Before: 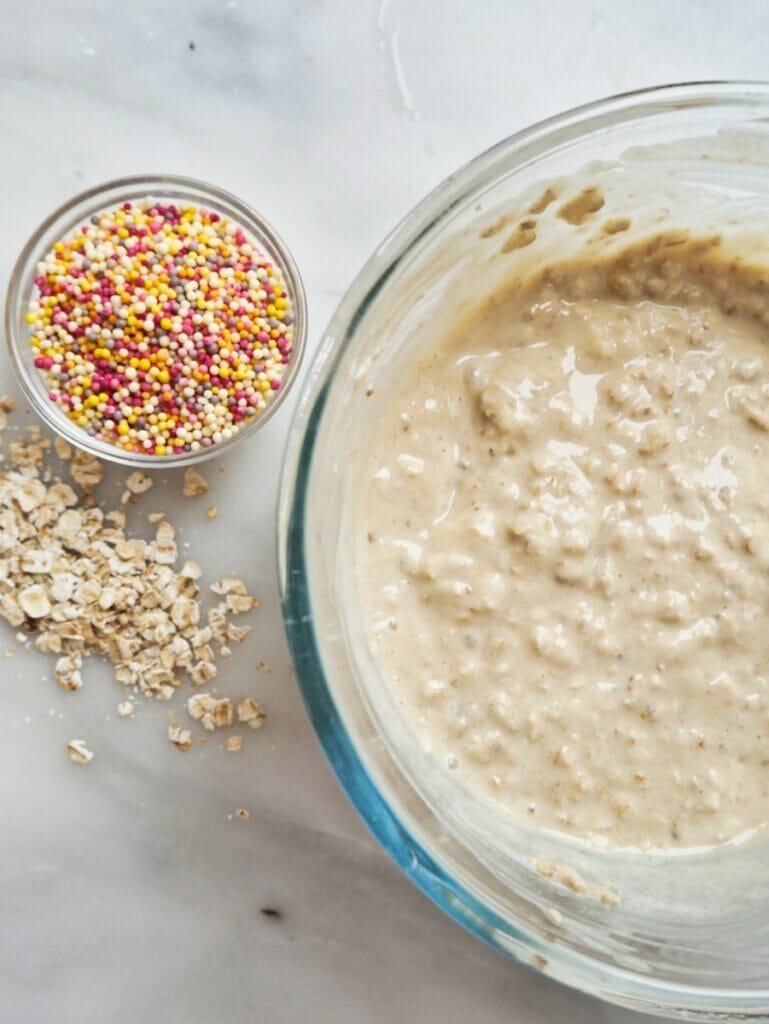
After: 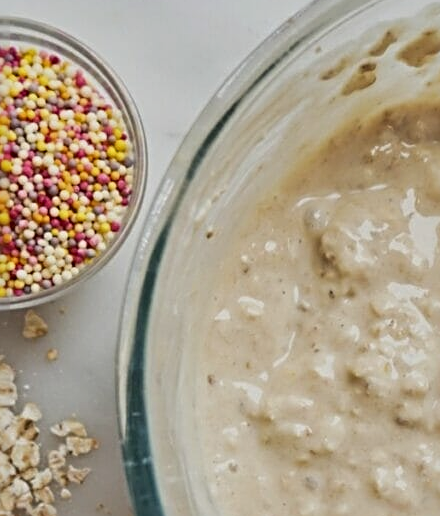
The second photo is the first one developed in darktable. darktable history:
exposure: black level correction 0, exposure 0.5 EV, compensate exposure bias true, compensate highlight preservation false
crop: left 20.932%, top 15.471%, right 21.848%, bottom 34.081%
sharpen: radius 4
